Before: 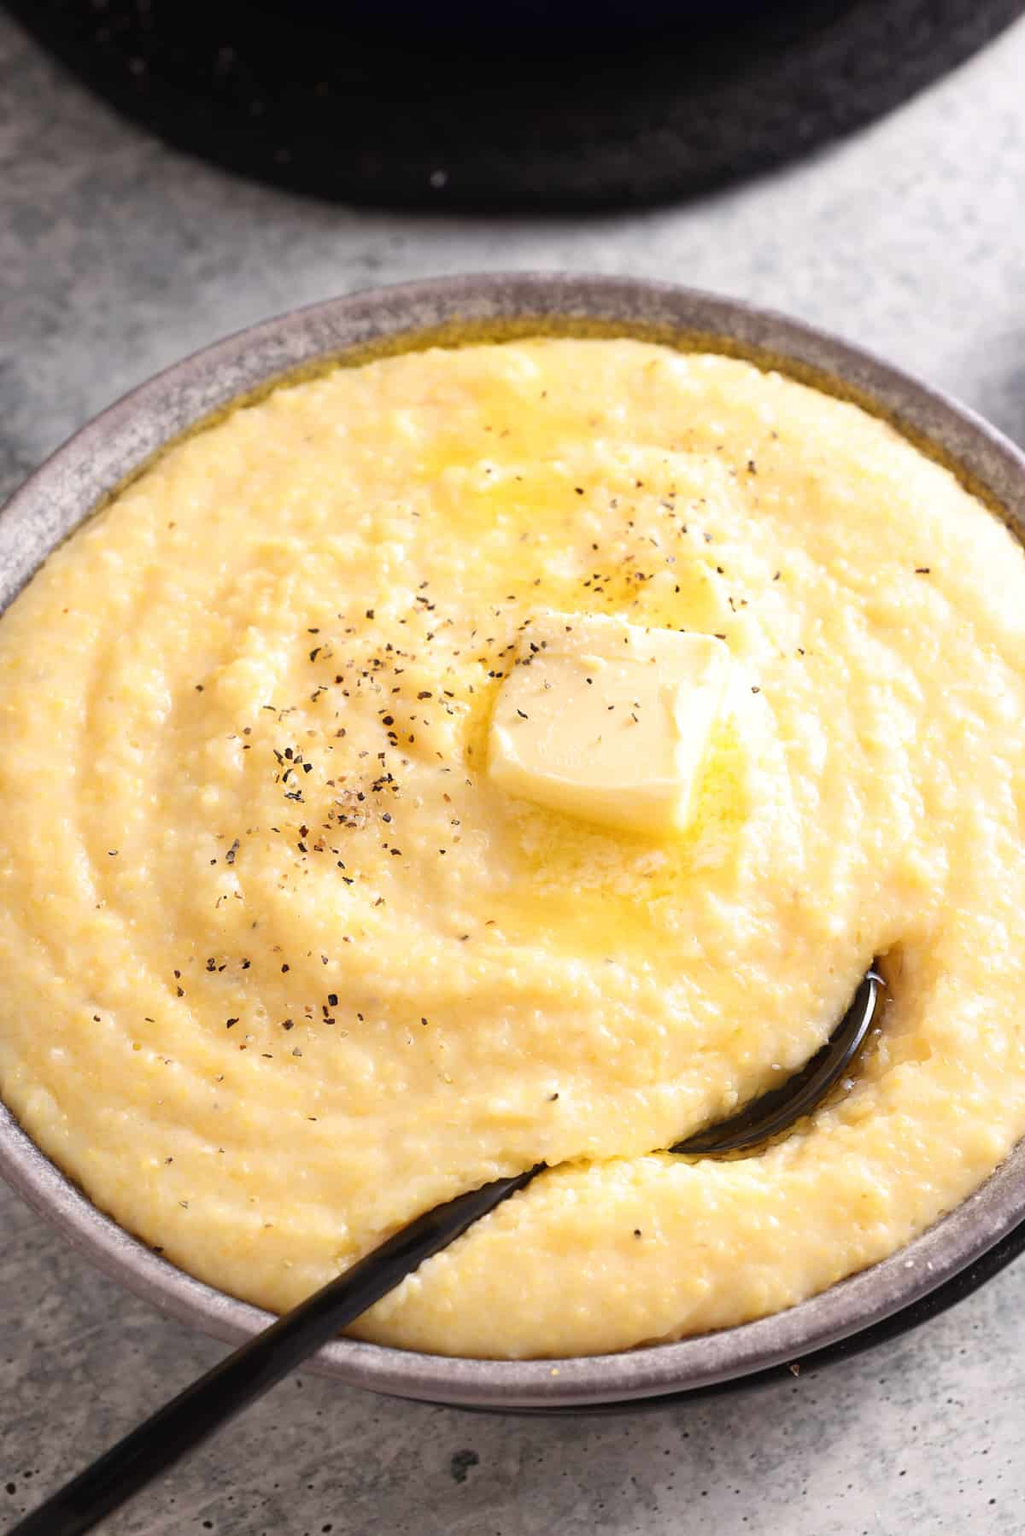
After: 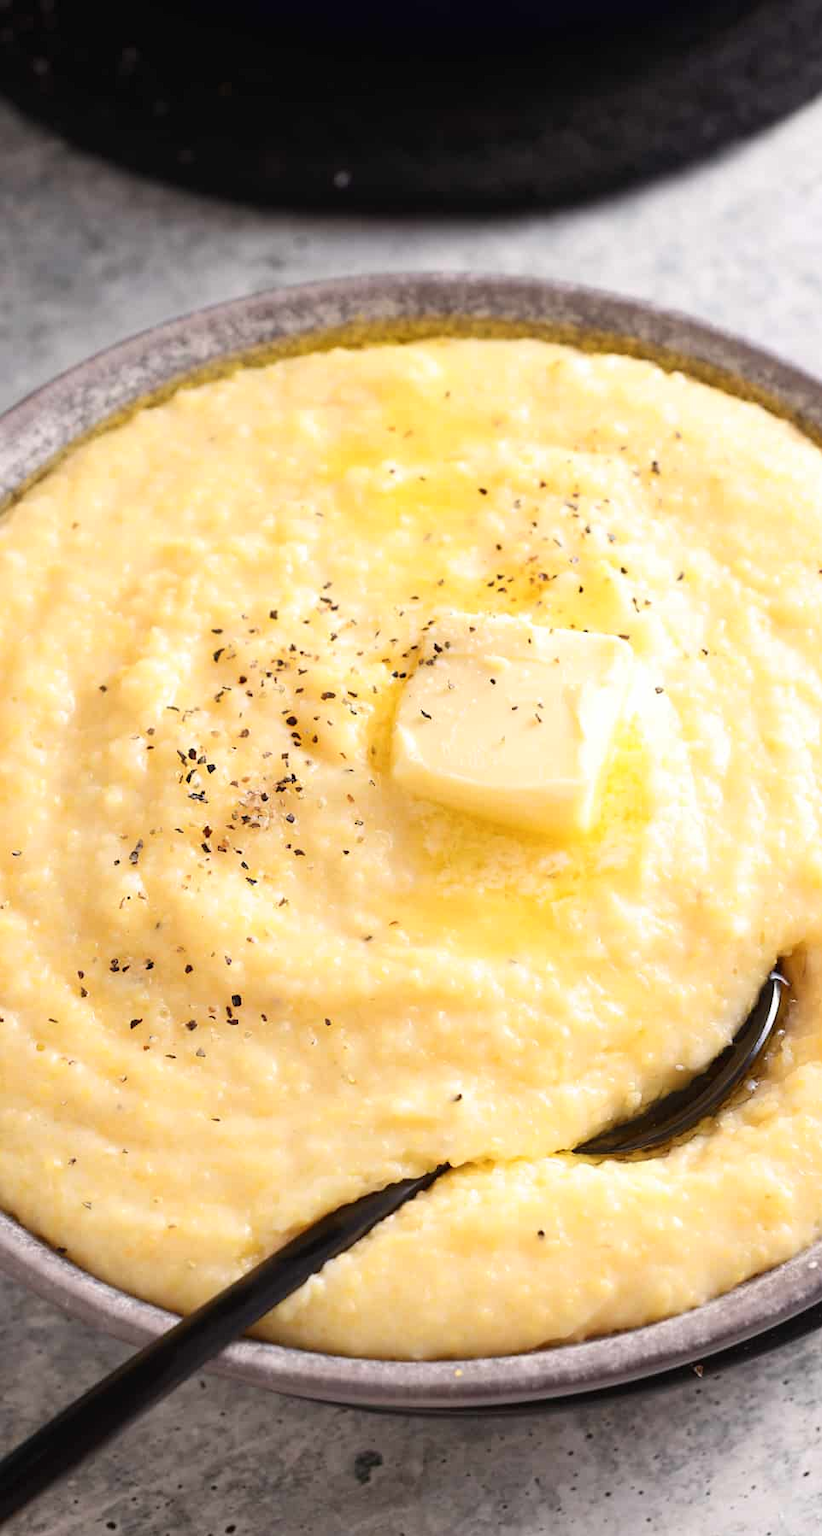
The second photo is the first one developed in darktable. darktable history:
crop and rotate: left 9.479%, right 10.253%
contrast brightness saturation: contrast 0.104, brightness 0.017, saturation 0.017
